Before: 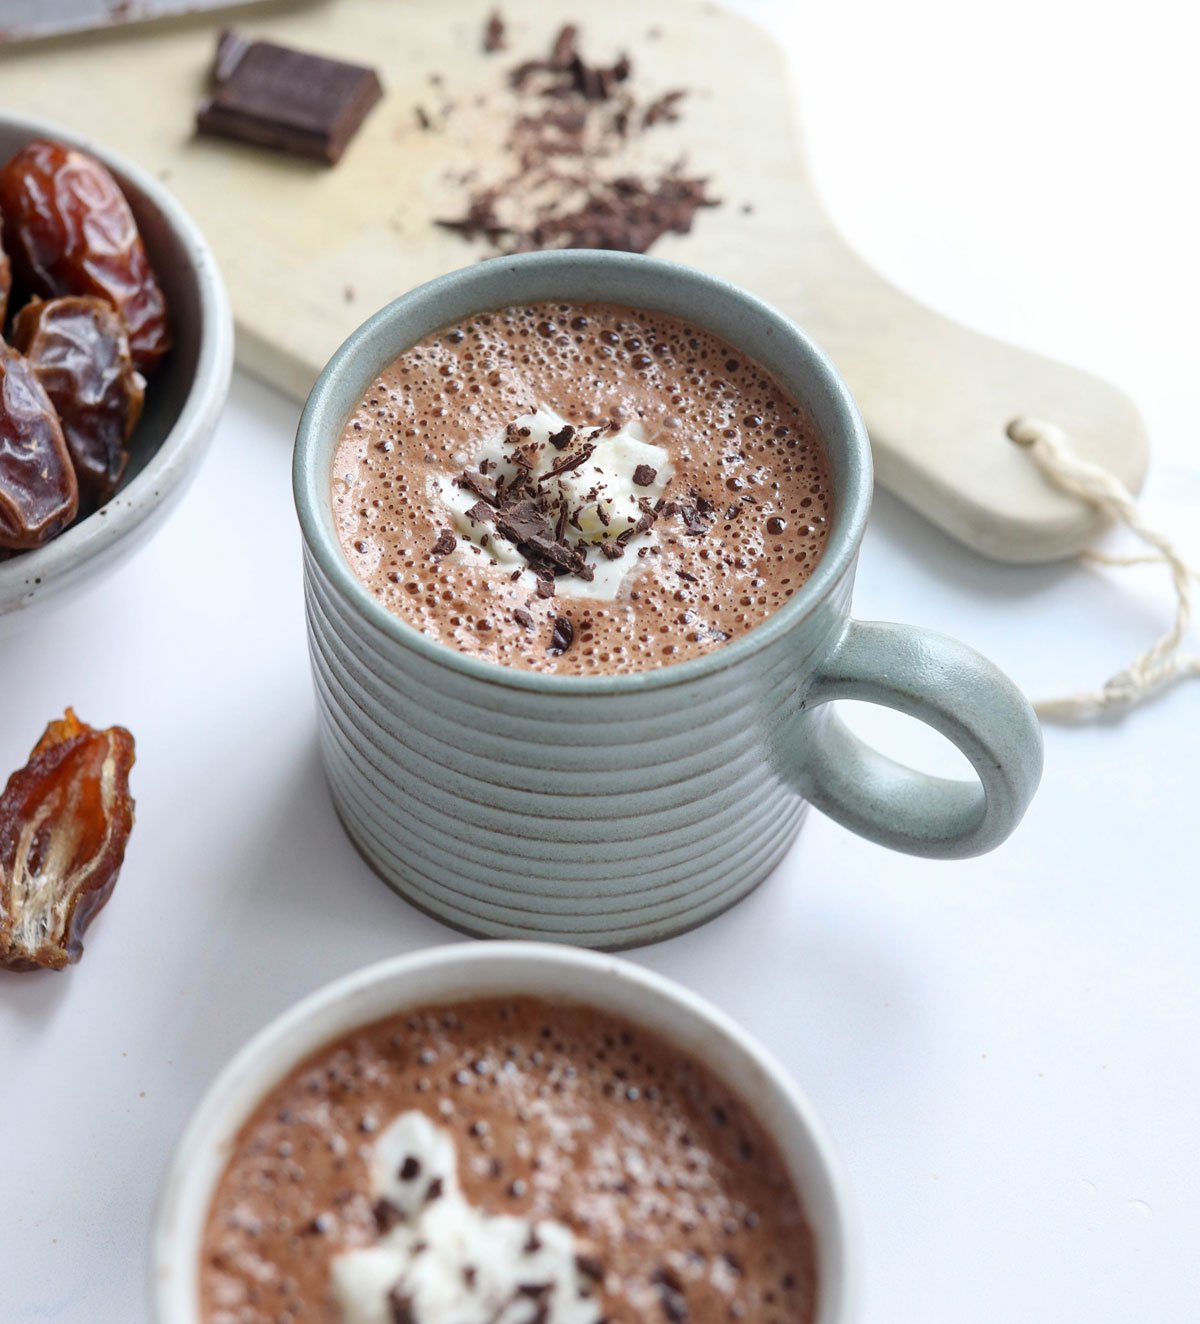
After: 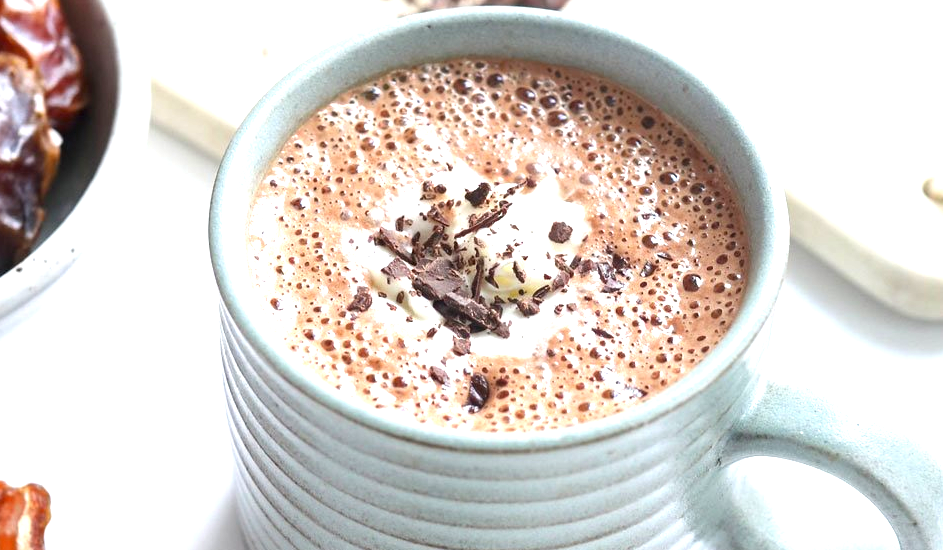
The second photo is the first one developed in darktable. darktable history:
crop: left 7.036%, top 18.398%, right 14.379%, bottom 40.043%
exposure: black level correction 0, exposure 1.2 EV, compensate exposure bias true, compensate highlight preservation false
